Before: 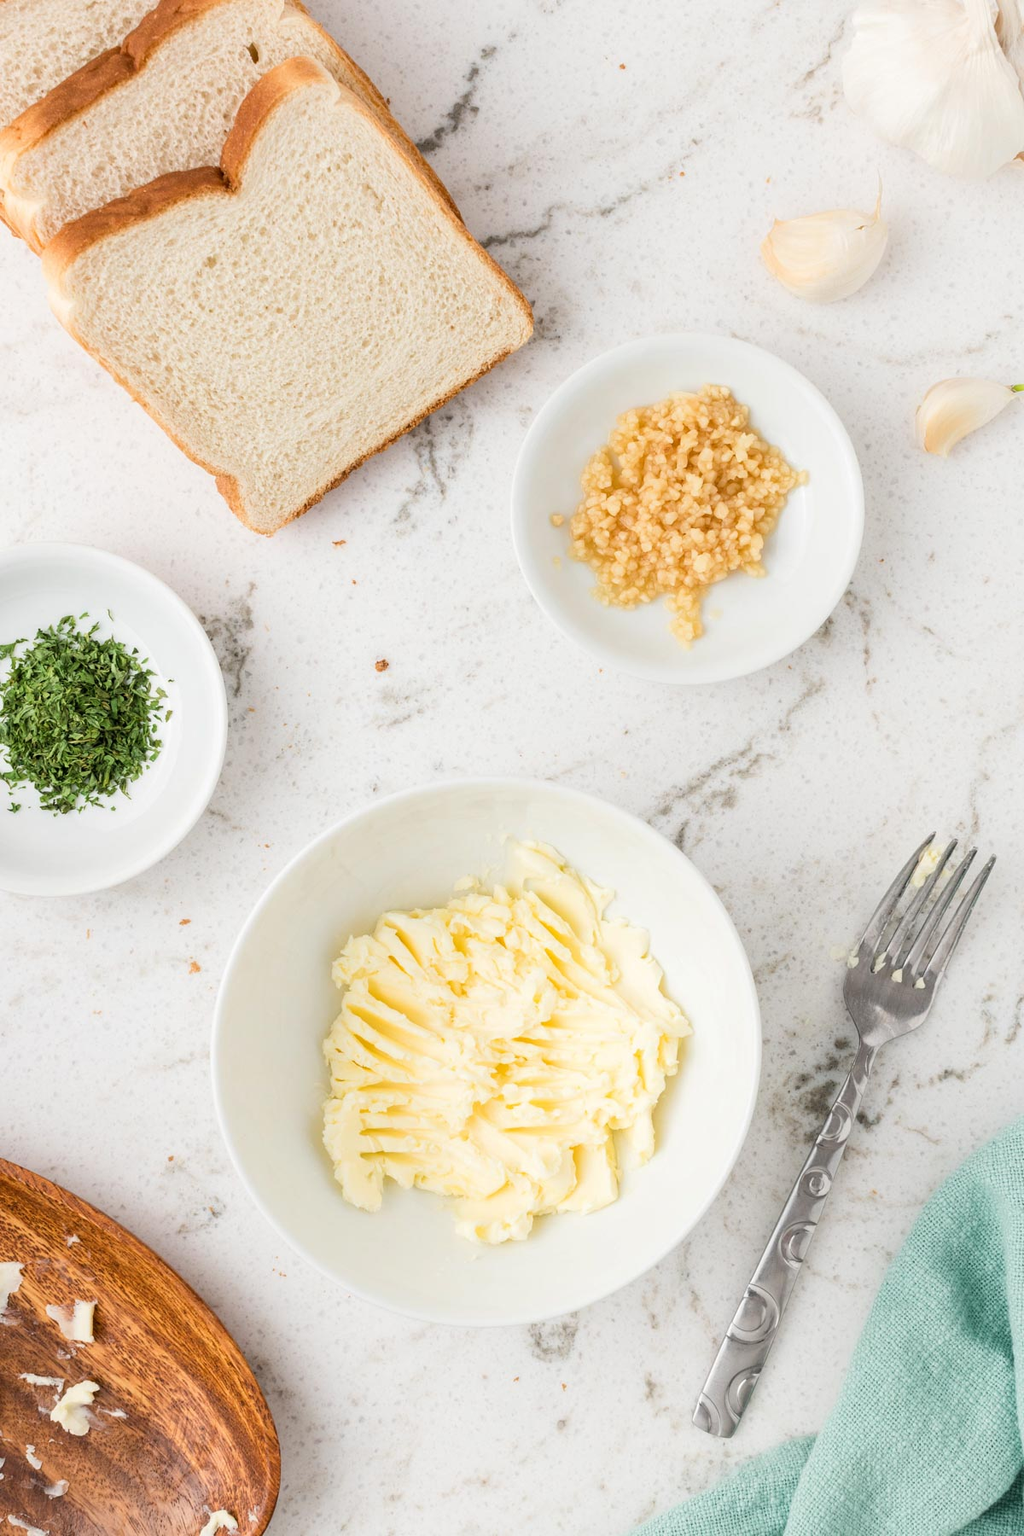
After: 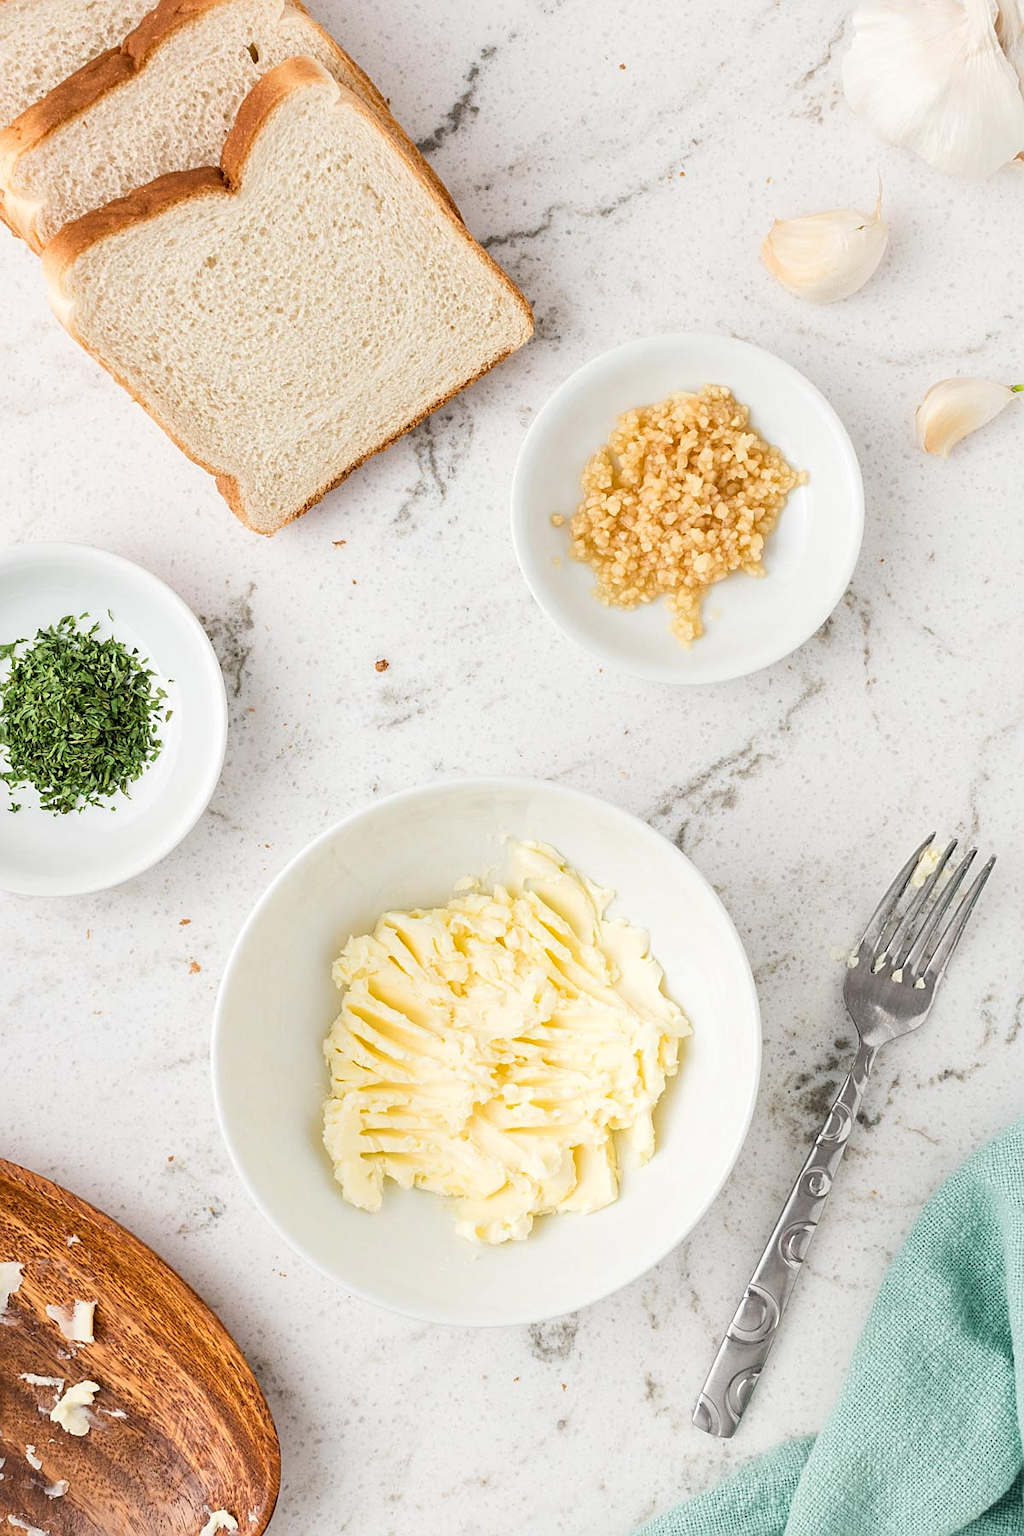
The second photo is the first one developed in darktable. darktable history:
local contrast: mode bilateral grid, contrast 21, coarseness 50, detail 119%, midtone range 0.2
sharpen: on, module defaults
